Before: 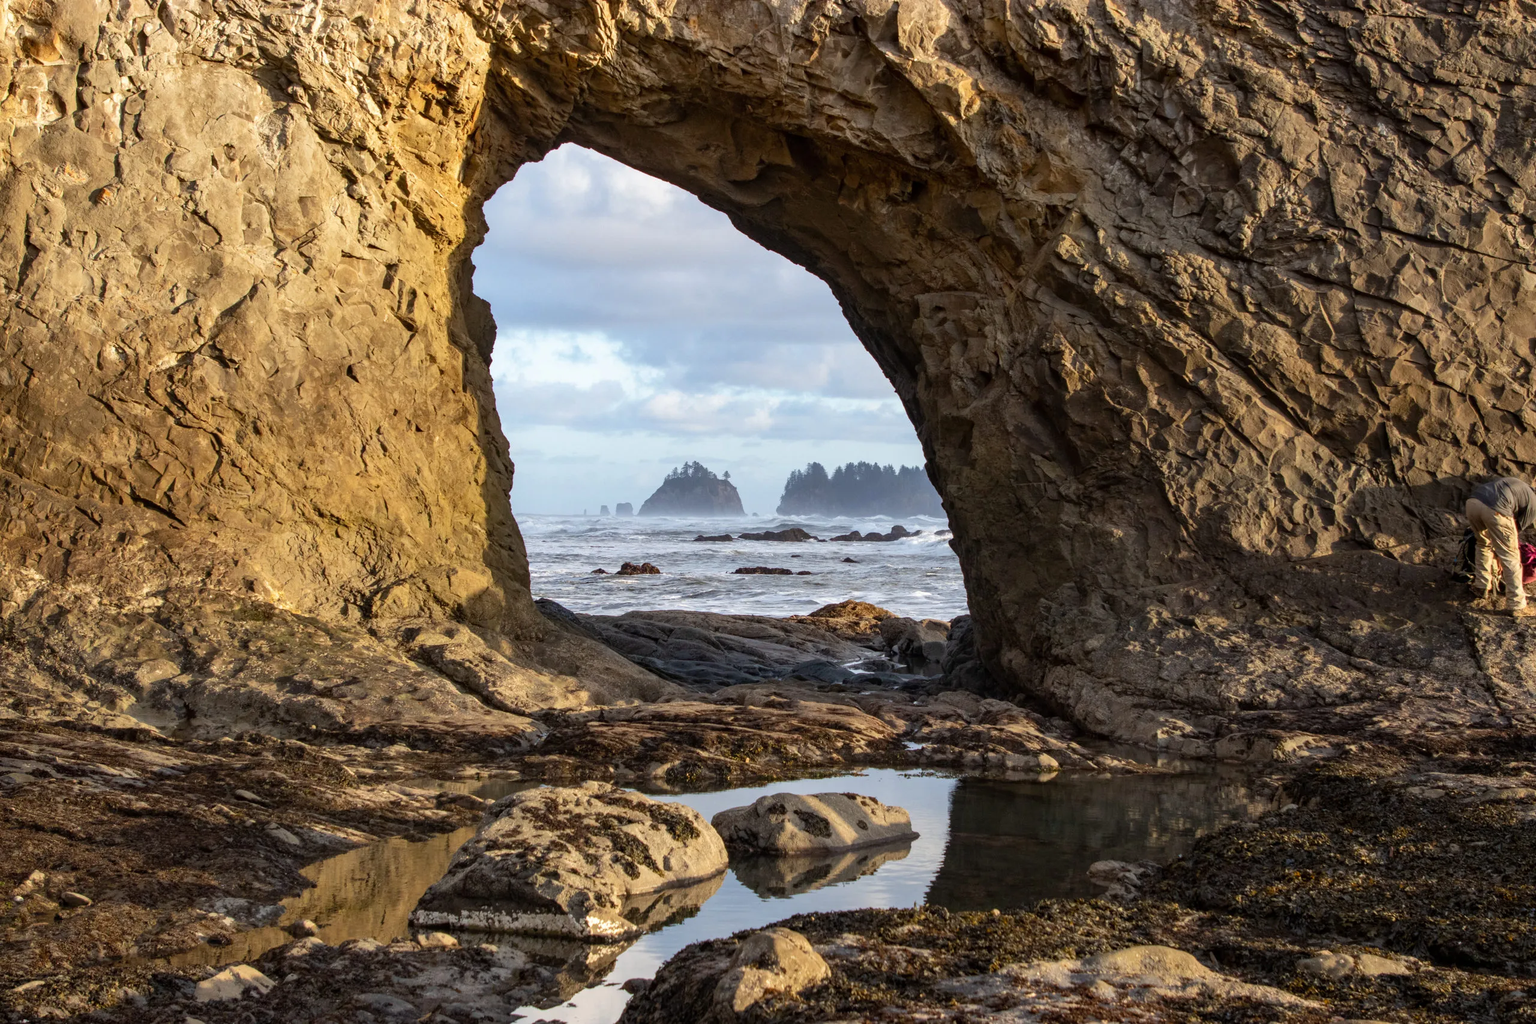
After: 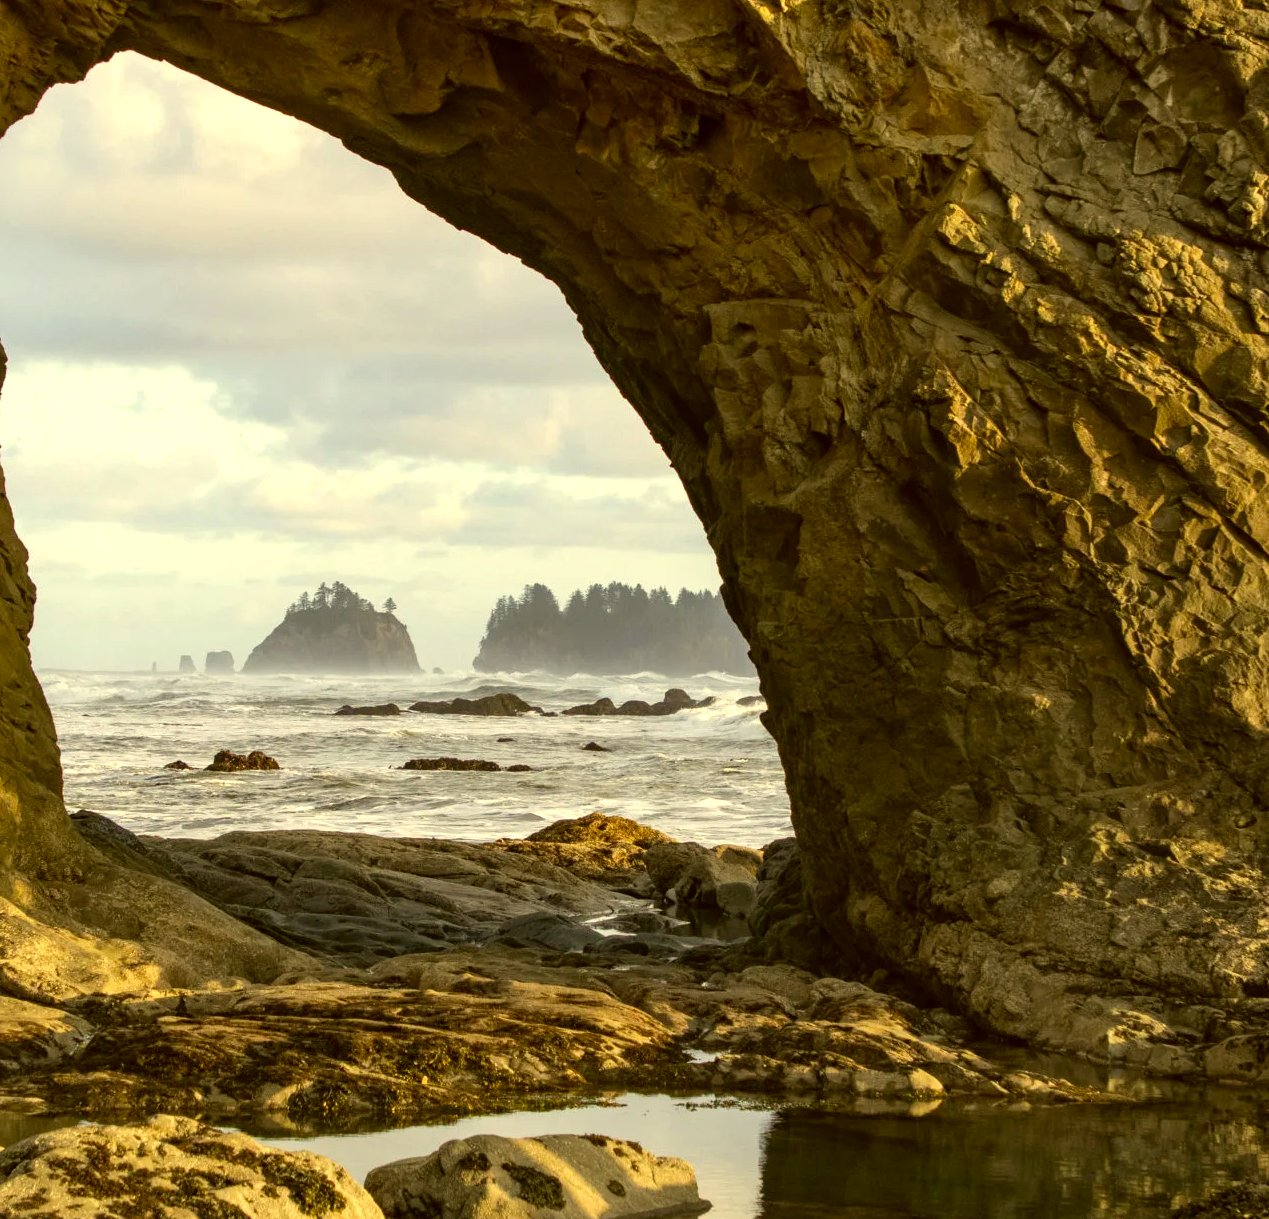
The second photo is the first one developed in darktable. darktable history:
exposure: exposure 0.367 EV, compensate highlight preservation false
crop: left 32.075%, top 10.976%, right 18.355%, bottom 17.596%
color correction: highlights a* 0.162, highlights b* 29.53, shadows a* -0.162, shadows b* 21.09
